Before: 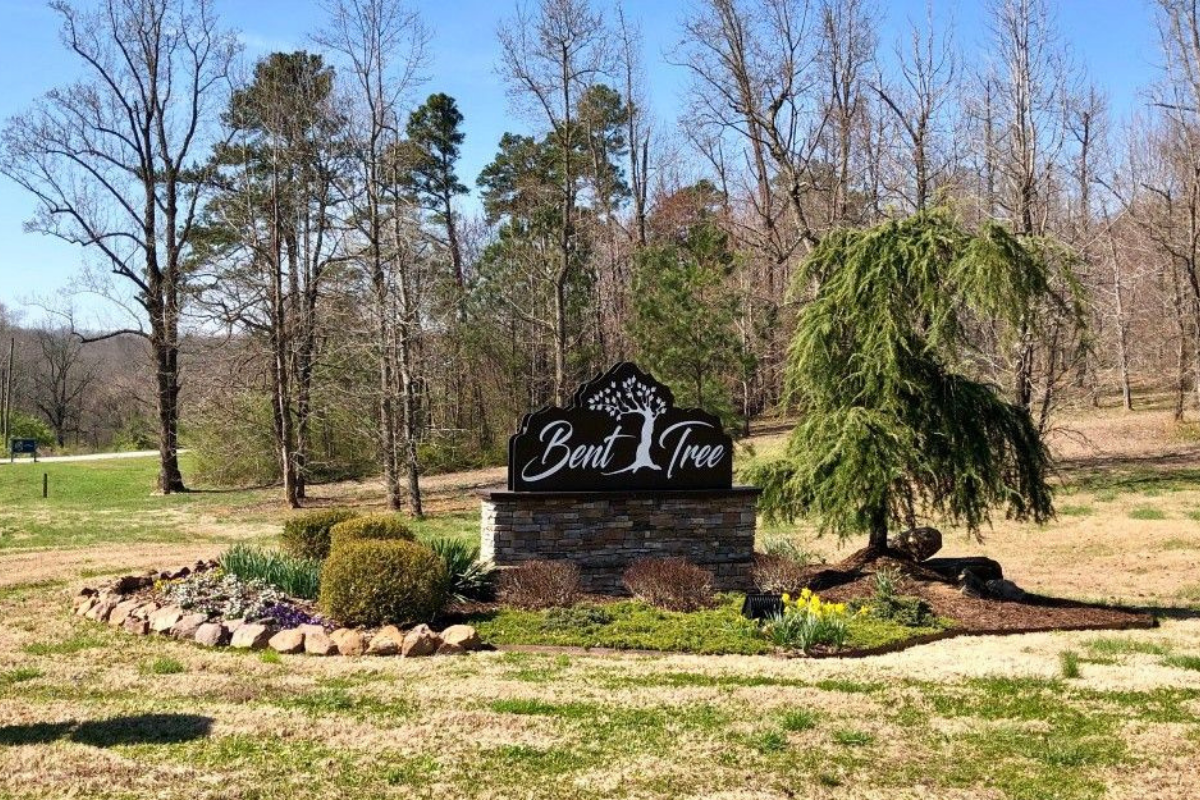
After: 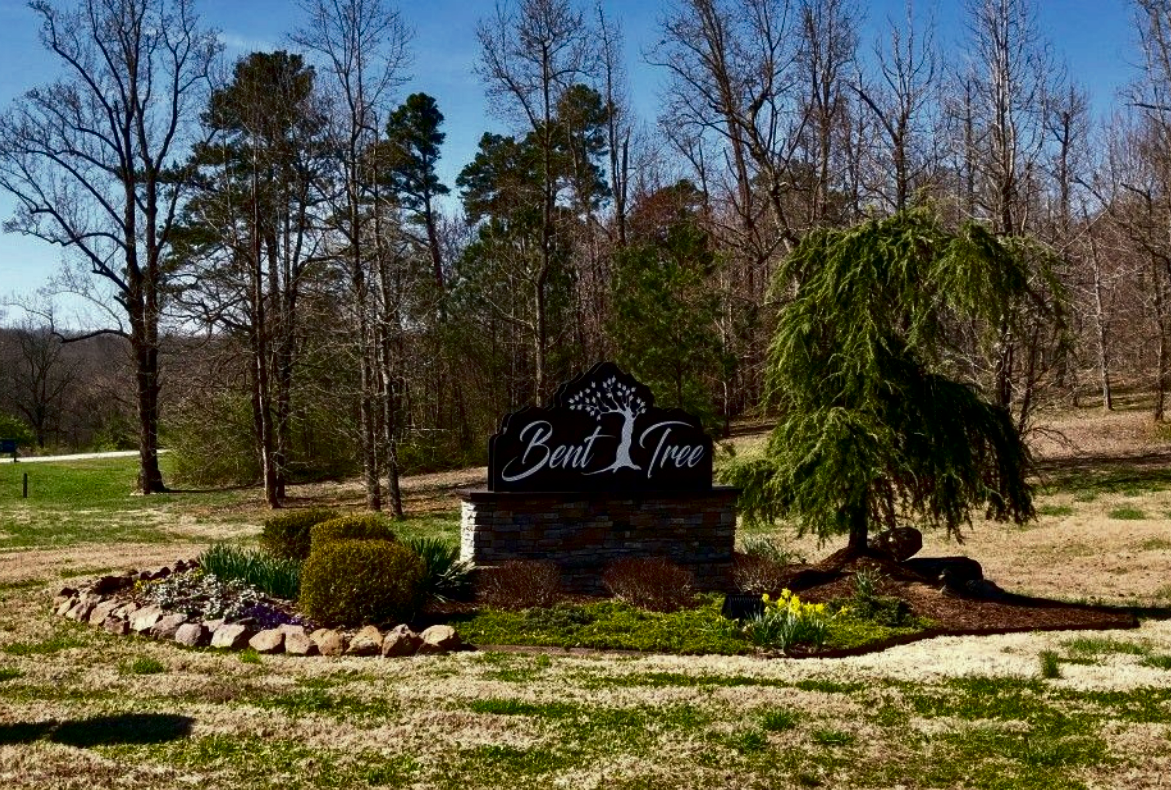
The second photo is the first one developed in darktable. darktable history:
crop and rotate: left 1.689%, right 0.718%, bottom 1.241%
contrast brightness saturation: brightness -0.502
